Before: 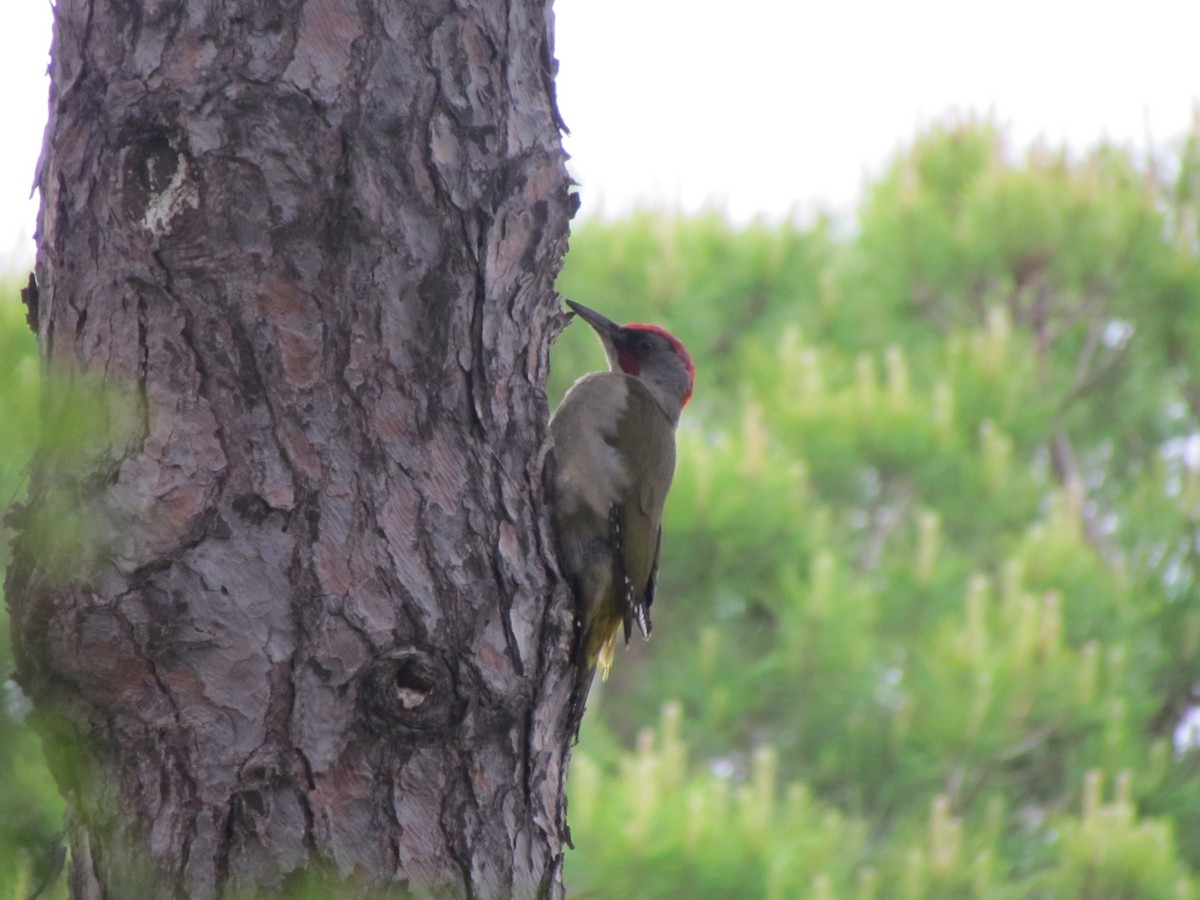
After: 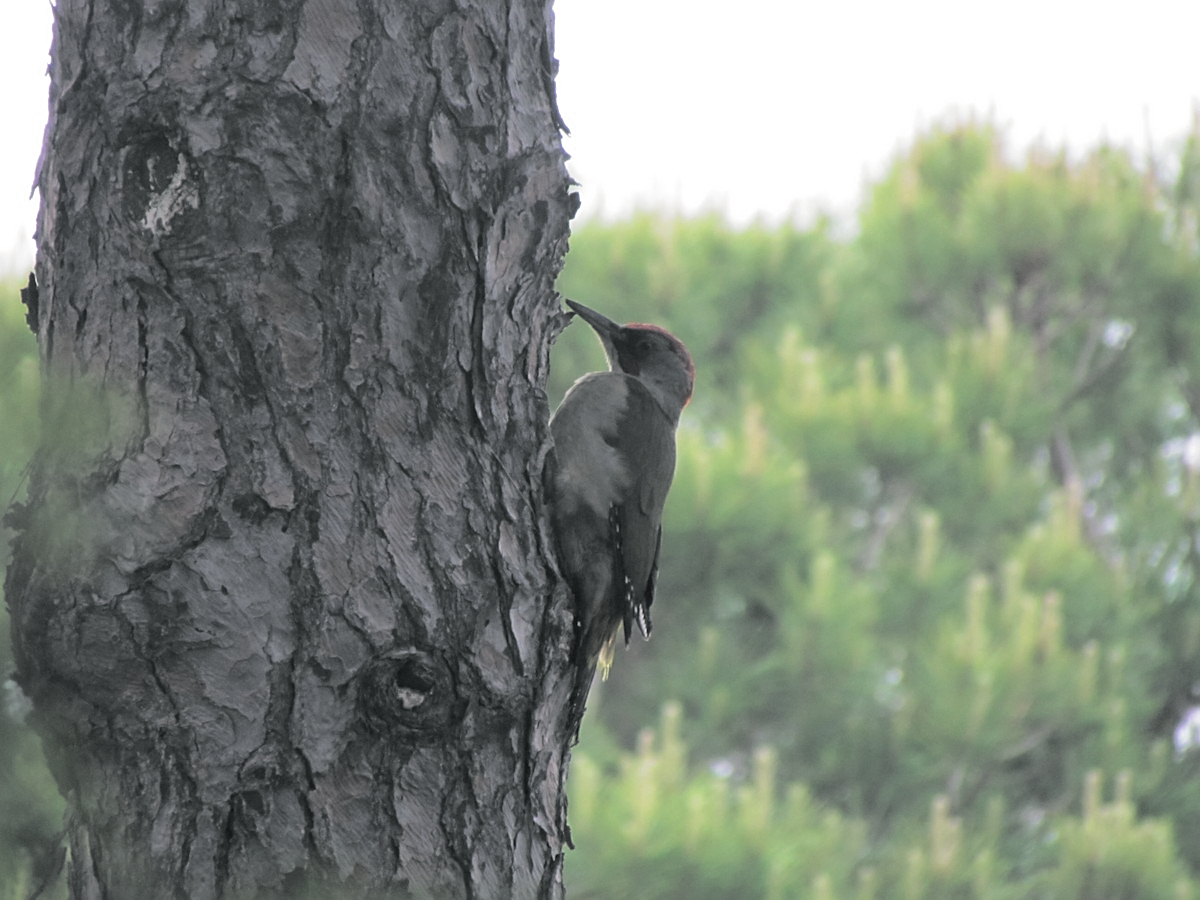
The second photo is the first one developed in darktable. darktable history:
sharpen: on, module defaults
split-toning: shadows › hue 190.8°, shadows › saturation 0.05, highlights › hue 54°, highlights › saturation 0.05, compress 0%
